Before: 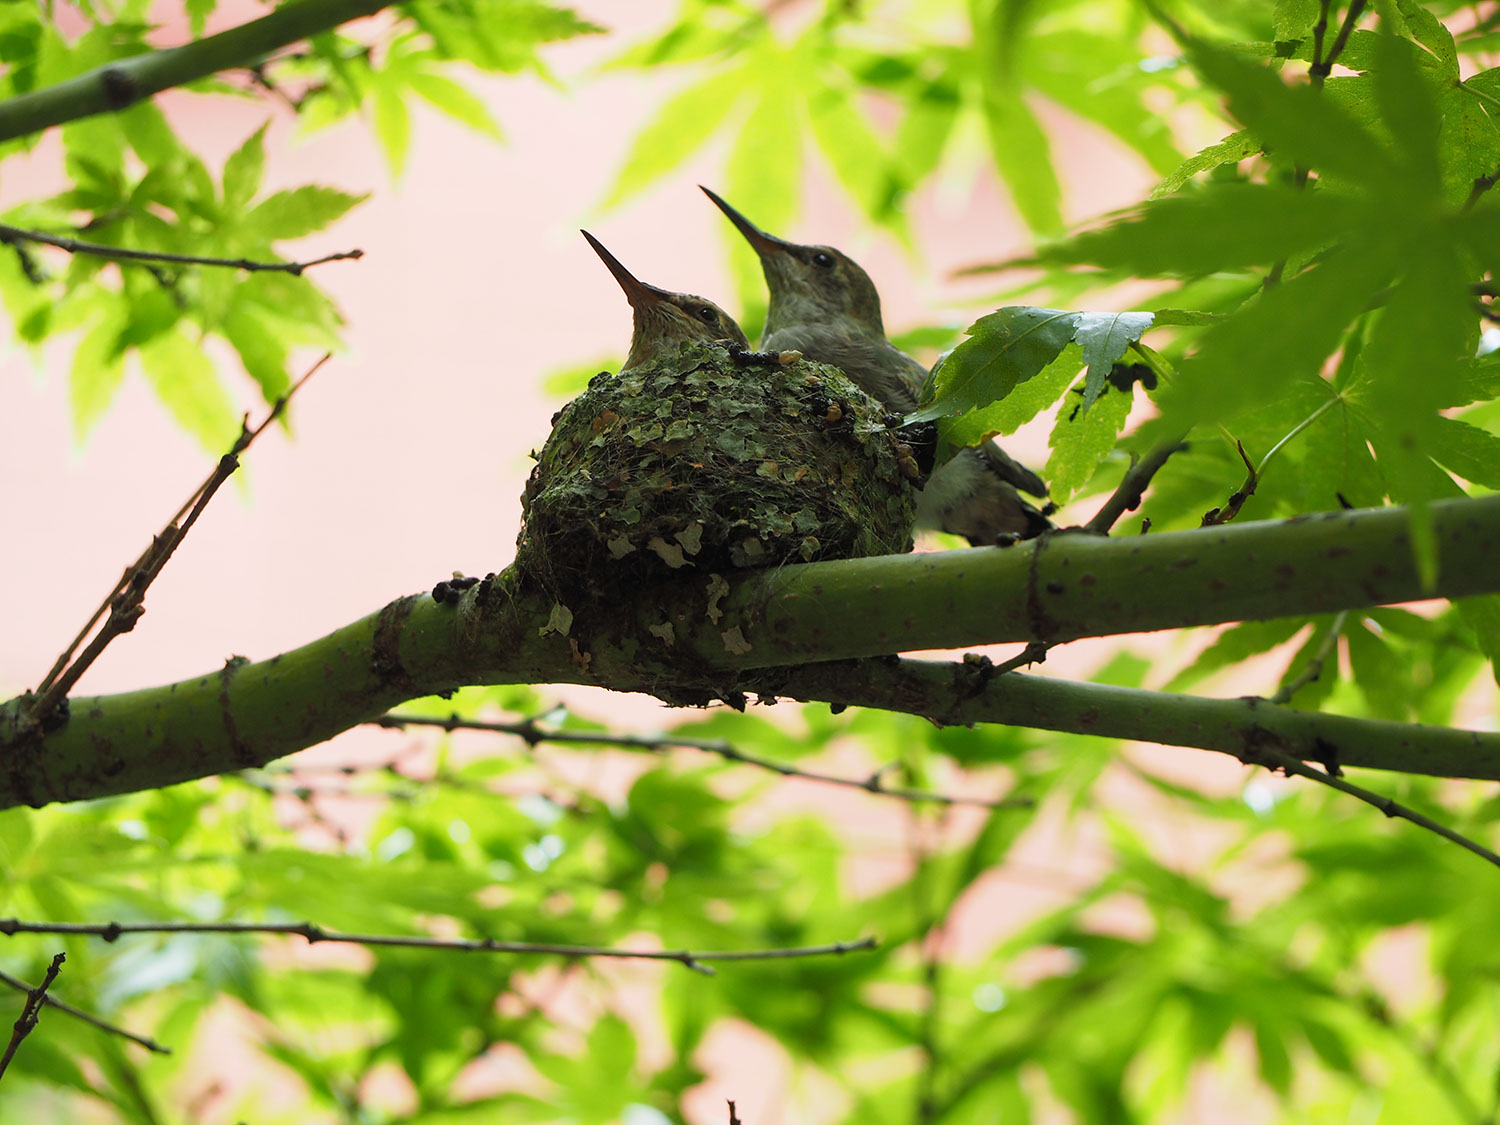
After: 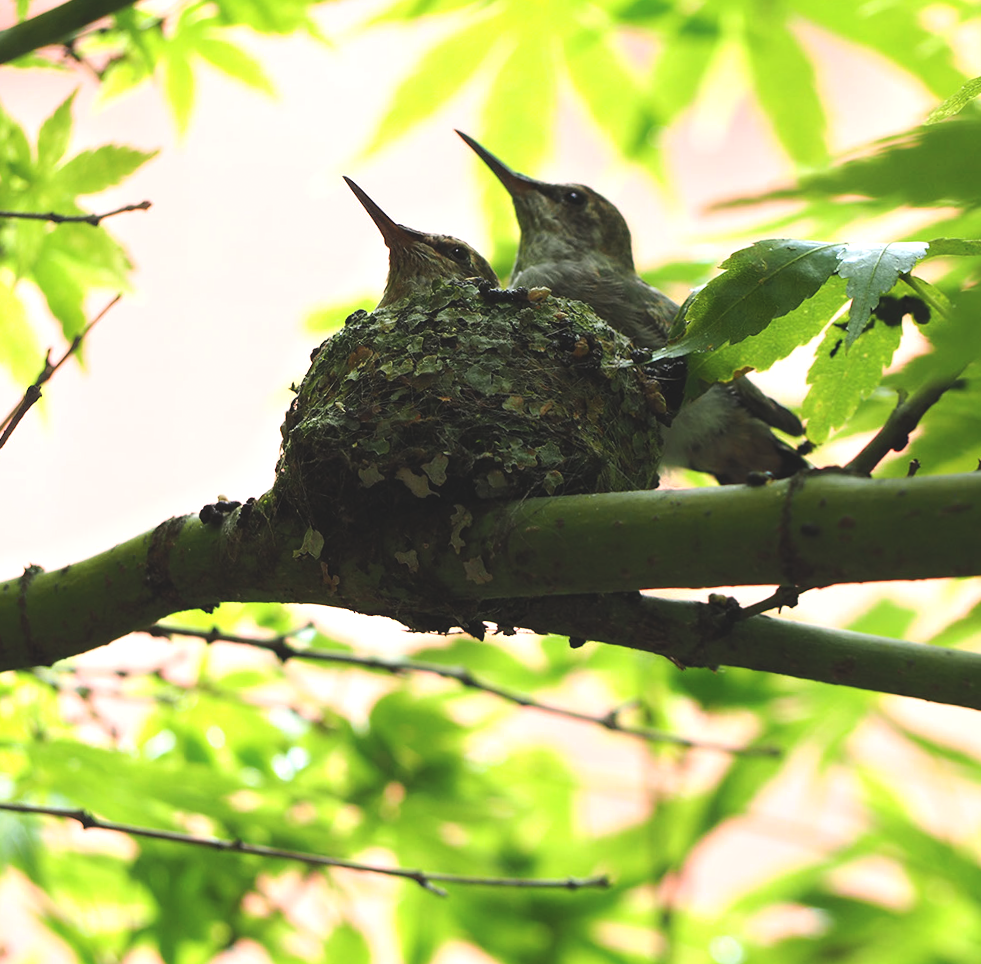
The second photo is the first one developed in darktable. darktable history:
tone equalizer: -8 EV 0.001 EV, -7 EV -0.002 EV, -6 EV 0.002 EV, -5 EV -0.03 EV, -4 EV -0.116 EV, -3 EV -0.169 EV, -2 EV 0.24 EV, -1 EV 0.702 EV, +0 EV 0.493 EV
crop and rotate: left 8.786%, right 24.548%
exposure: black level correction -0.014, exposure -0.193 EV, compensate highlight preservation false
rotate and perspective: rotation 1.69°, lens shift (vertical) -0.023, lens shift (horizontal) -0.291, crop left 0.025, crop right 0.988, crop top 0.092, crop bottom 0.842
